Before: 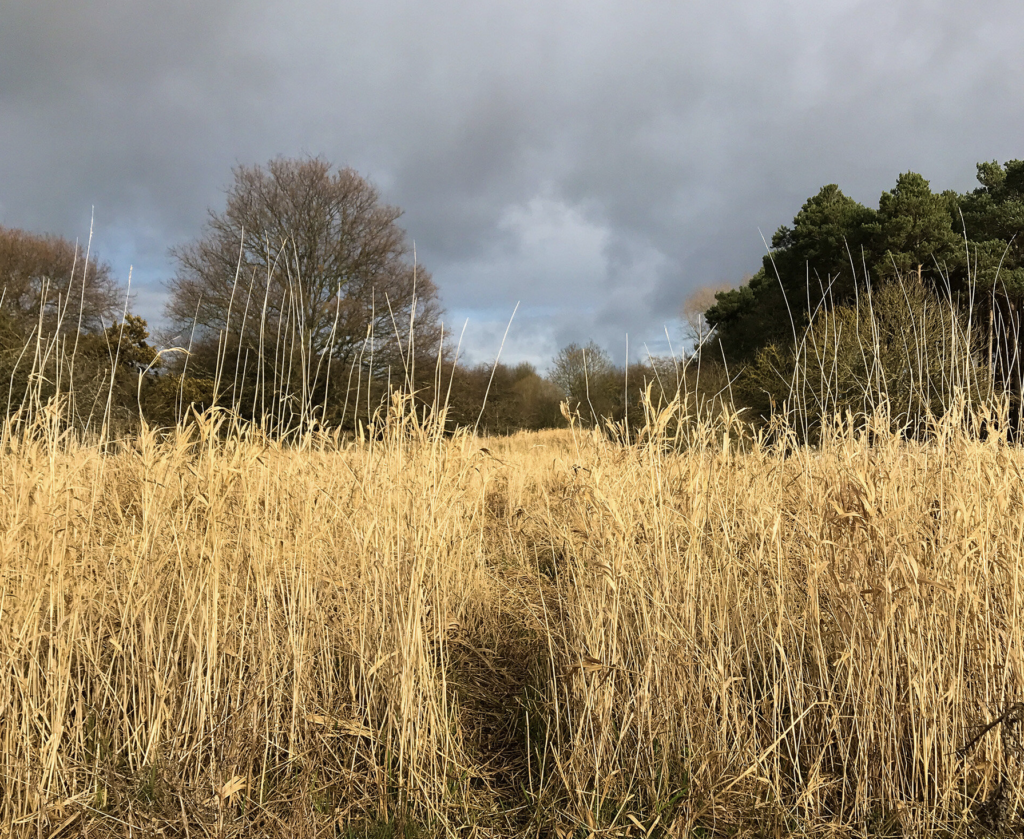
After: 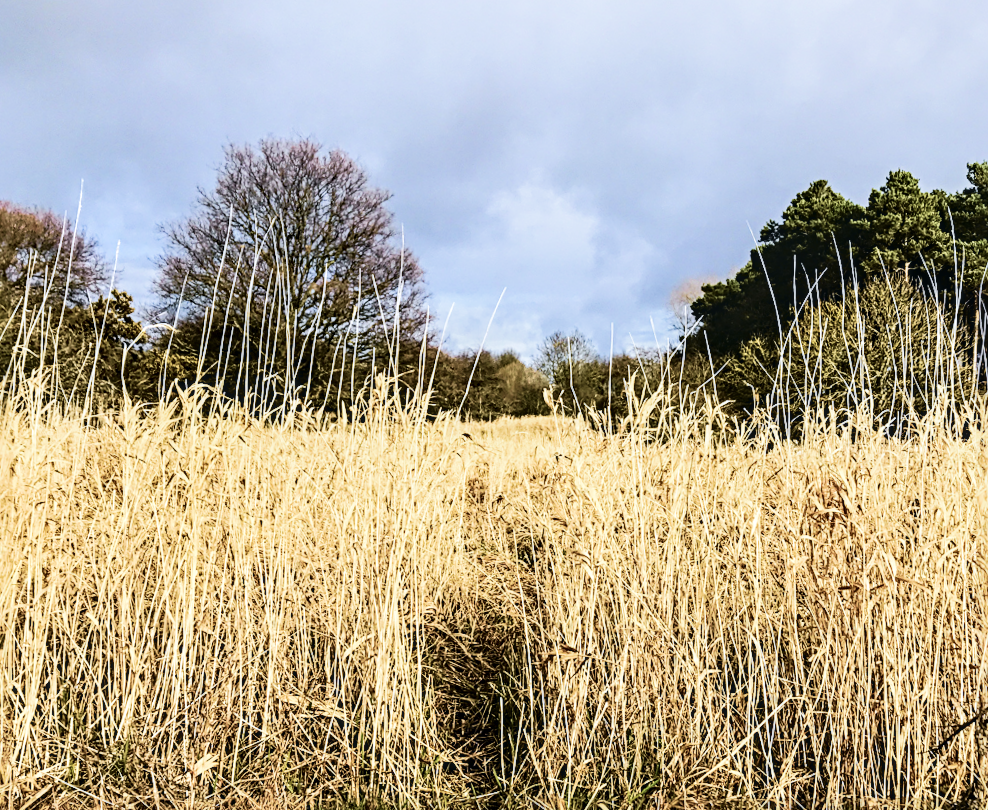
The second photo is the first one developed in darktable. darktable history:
color calibration: illuminant custom, x 0.373, y 0.388, temperature 4269.97 K
crop and rotate: angle -1.69°
contrast brightness saturation: saturation -0.05
base curve: curves: ch0 [(0, 0) (0.032, 0.025) (0.121, 0.166) (0.206, 0.329) (0.605, 0.79) (1, 1)], preserve colors none
velvia: strength 45%
local contrast: highlights 61%, detail 143%, midtone range 0.428
tone curve: curves: ch0 [(0, 0) (0.037, 0.011) (0.135, 0.093) (0.266, 0.281) (0.461, 0.555) (0.581, 0.716) (0.675, 0.793) (0.767, 0.849) (0.91, 0.924) (1, 0.979)]; ch1 [(0, 0) (0.292, 0.278) (0.419, 0.423) (0.493, 0.492) (0.506, 0.5) (0.534, 0.529) (0.562, 0.562) (0.641, 0.663) (0.754, 0.76) (1, 1)]; ch2 [(0, 0) (0.294, 0.3) (0.361, 0.372) (0.429, 0.445) (0.478, 0.486) (0.502, 0.498) (0.518, 0.522) (0.531, 0.549) (0.561, 0.579) (0.64, 0.645) (0.7, 0.7) (0.861, 0.808) (1, 0.951)], color space Lab, independent channels, preserve colors none
sharpen: radius 4.883
